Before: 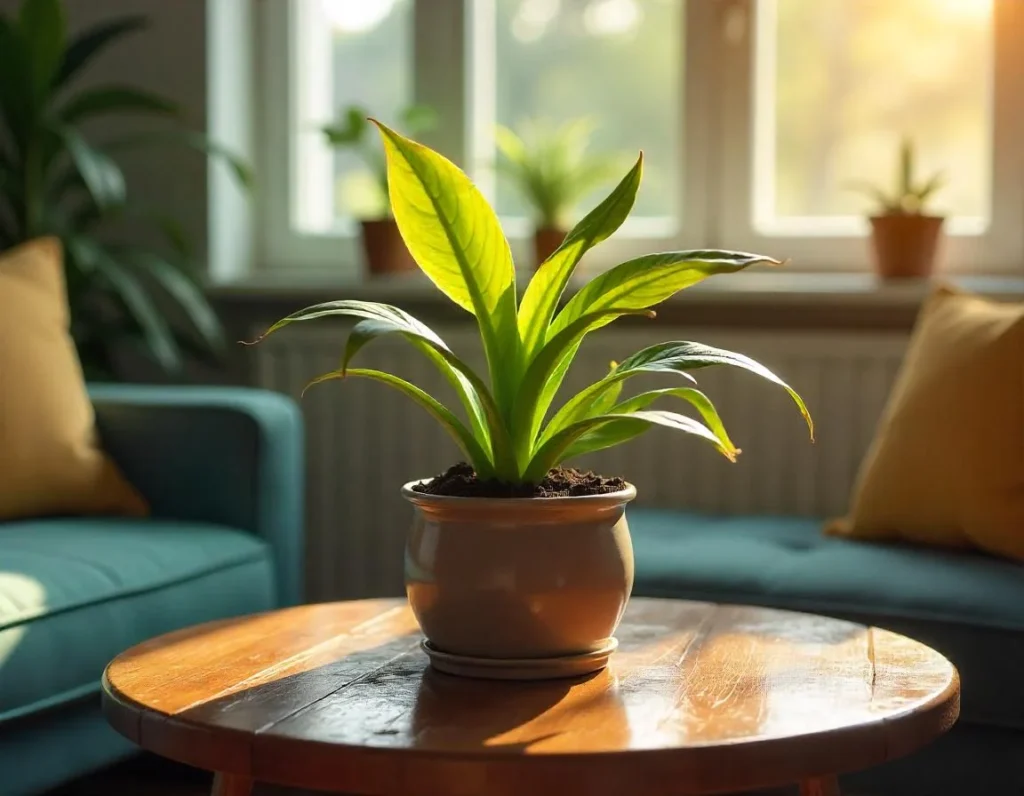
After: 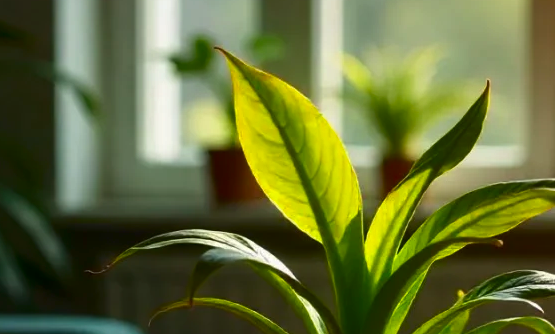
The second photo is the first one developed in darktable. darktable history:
contrast brightness saturation: brightness -0.255, saturation 0.198
crop: left 15.033%, top 9.037%, right 30.699%, bottom 48.947%
